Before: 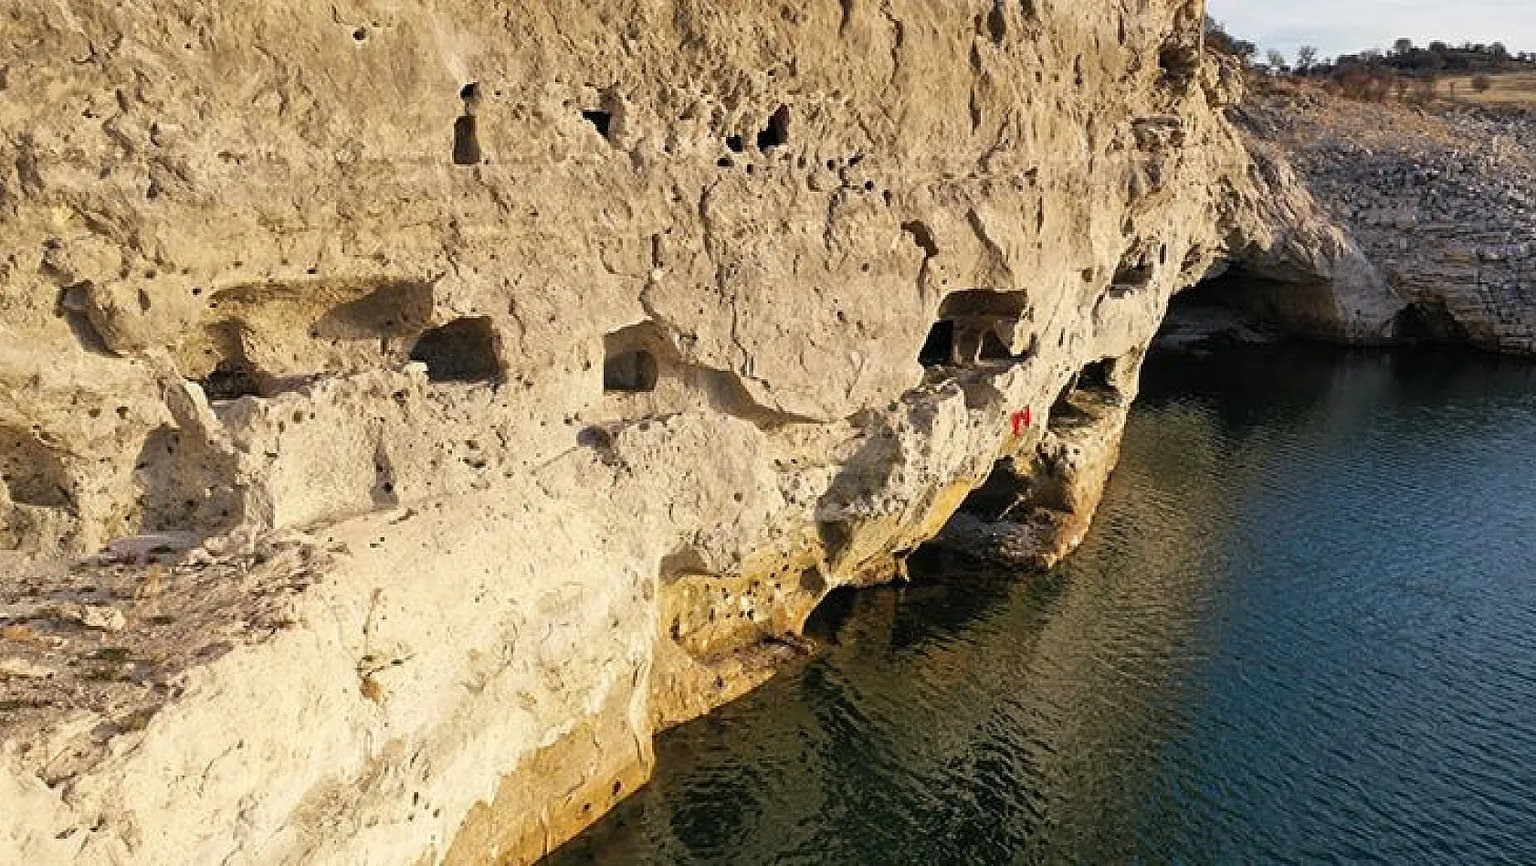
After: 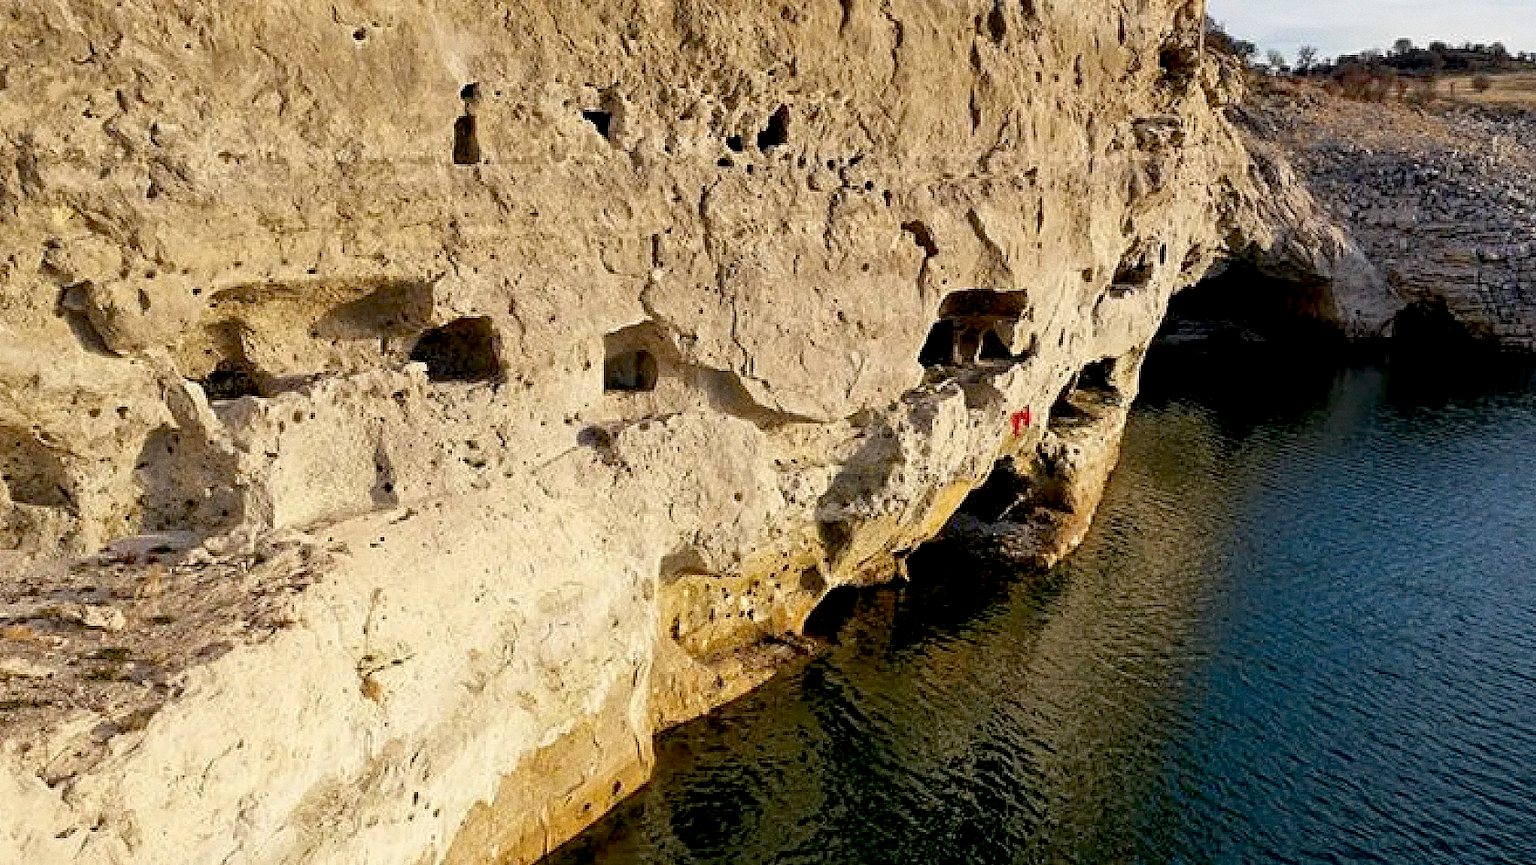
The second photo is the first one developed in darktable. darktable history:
exposure: black level correction 0.016, exposure -0.009 EV, compensate highlight preservation false
grain: coarseness 0.47 ISO
